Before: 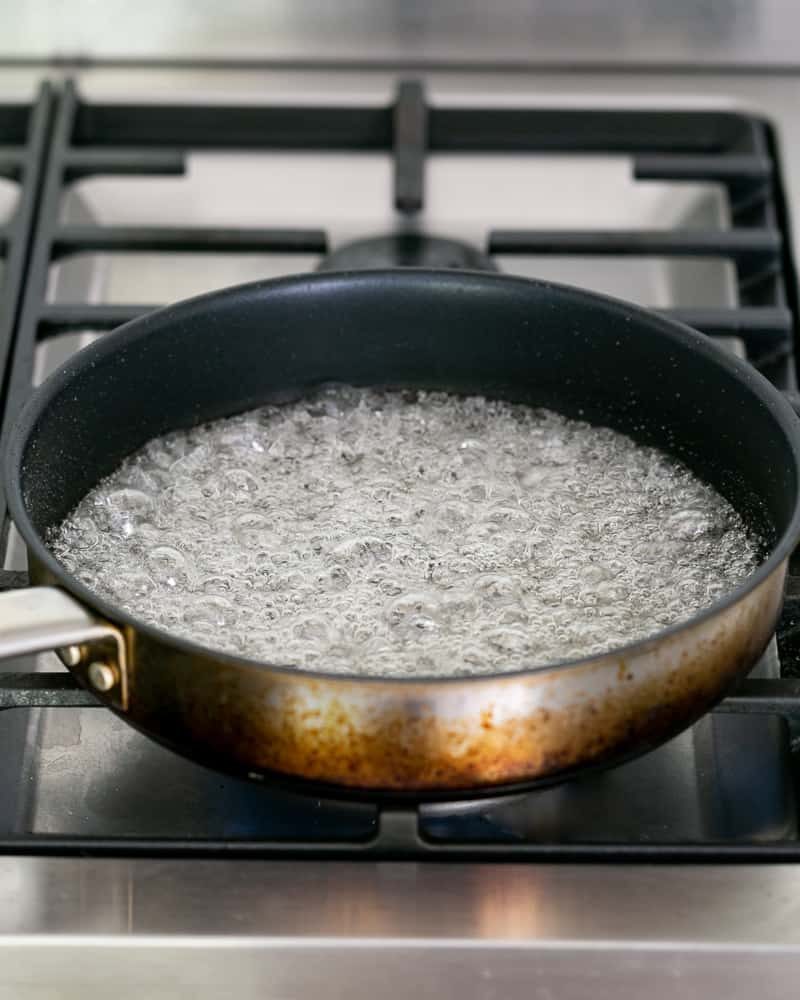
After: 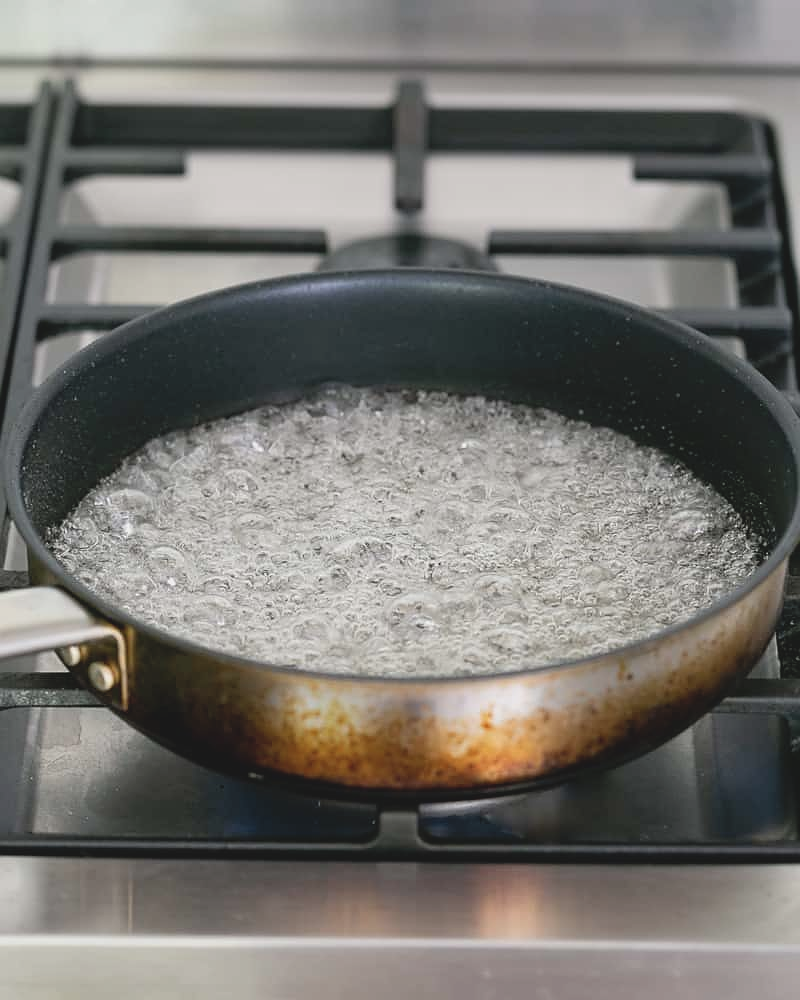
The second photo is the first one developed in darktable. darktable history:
sharpen: radius 0.977, amount 0.613
contrast brightness saturation: contrast -0.137, brightness 0.049, saturation -0.125
